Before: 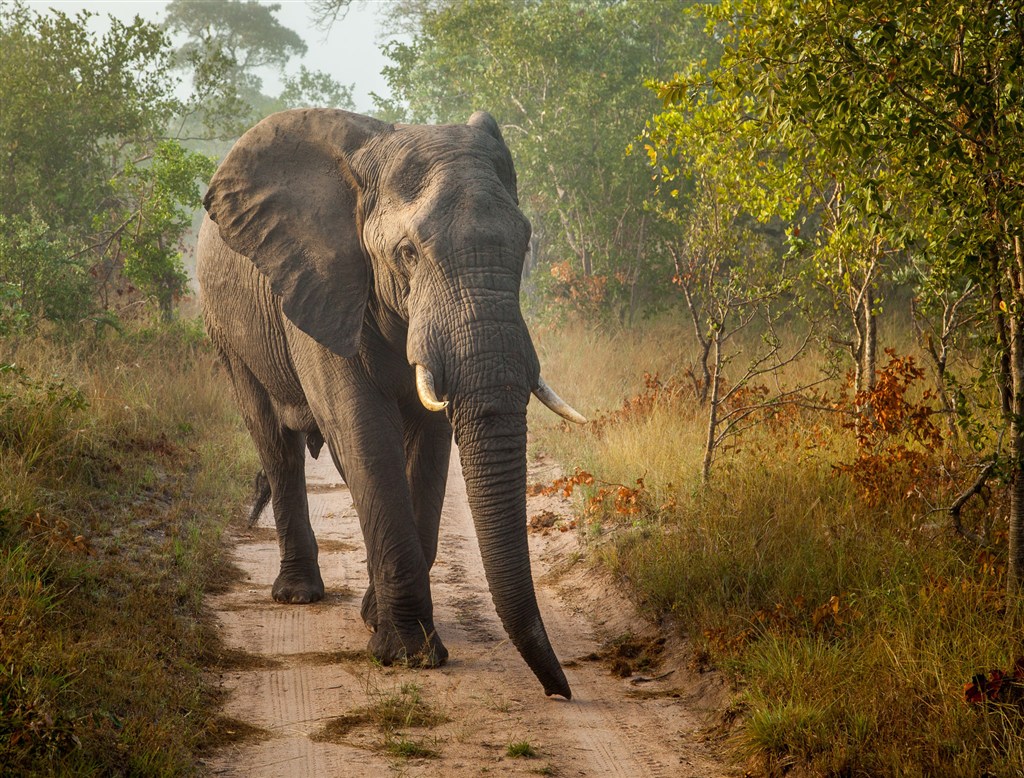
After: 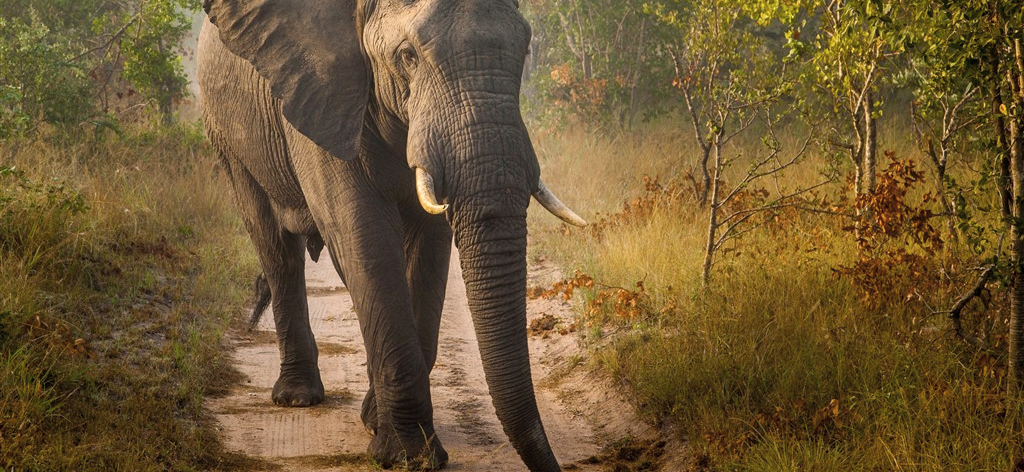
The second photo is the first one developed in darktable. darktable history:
color balance rgb: perceptual saturation grading › global saturation 30%, global vibrance 20%
exposure: exposure -0.01 EV, compensate highlight preservation false
crop and rotate: top 25.357%, bottom 13.942%
color correction: highlights a* 5.59, highlights b* 5.24, saturation 0.68
